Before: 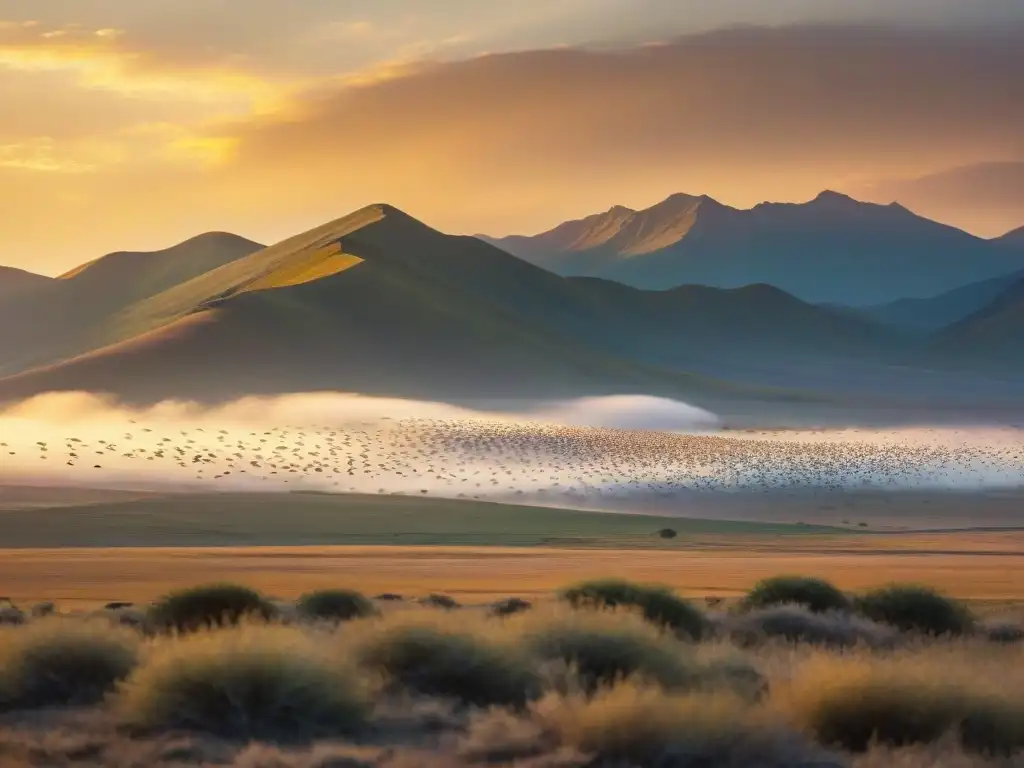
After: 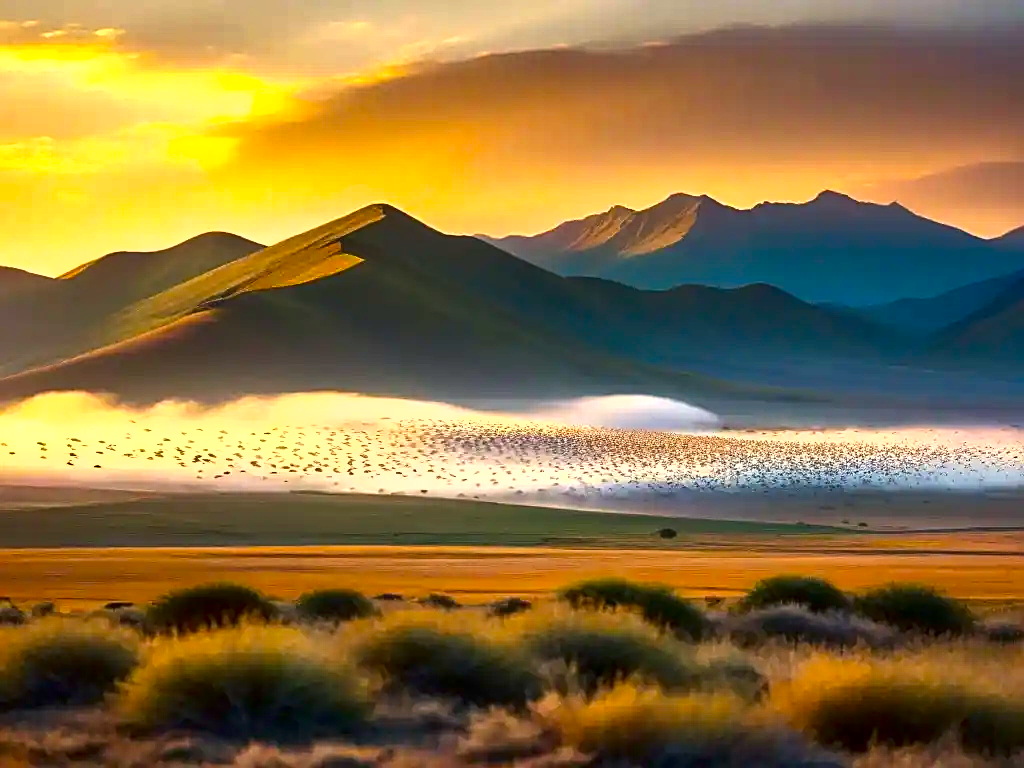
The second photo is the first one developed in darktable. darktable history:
exposure: exposure 0.7 EV, compensate highlight preservation false
local contrast: highlights 100%, shadows 100%, detail 120%, midtone range 0.2
sharpen: on, module defaults
tone equalizer: on, module defaults
contrast brightness saturation: contrast 0.13, brightness -0.24, saturation 0.14
shadows and highlights: highlights color adjustment 0%, low approximation 0.01, soften with gaussian
color balance rgb: perceptual saturation grading › global saturation 25%, global vibrance 20%
